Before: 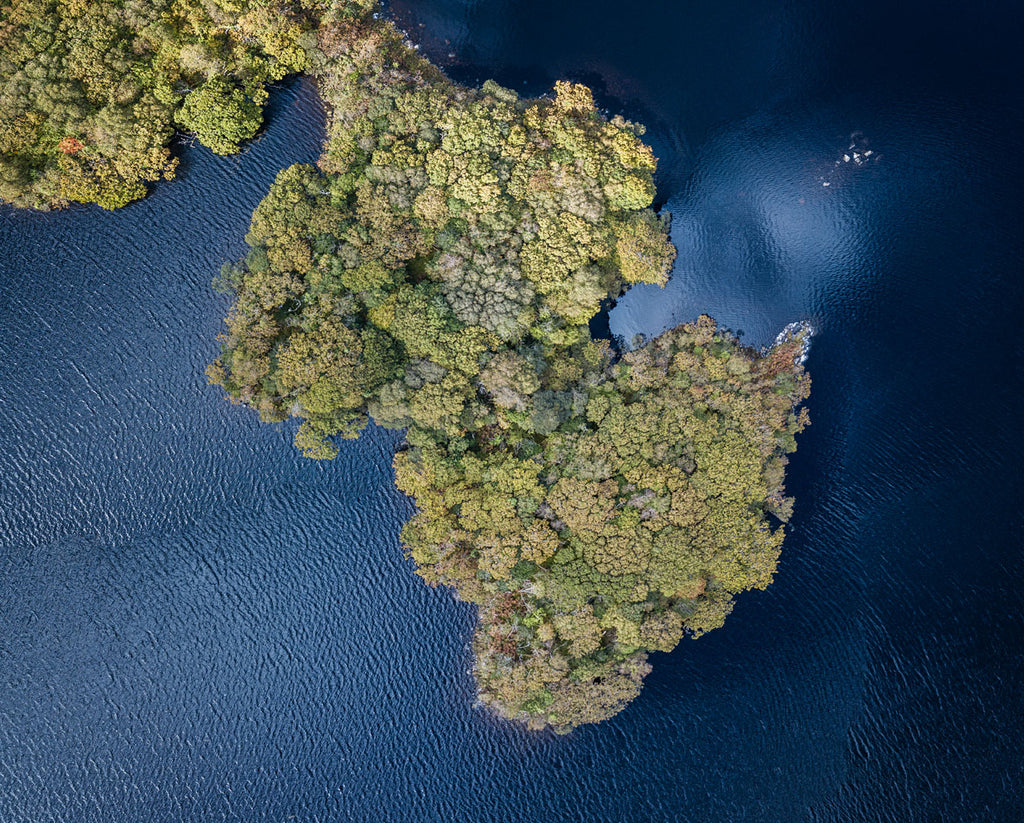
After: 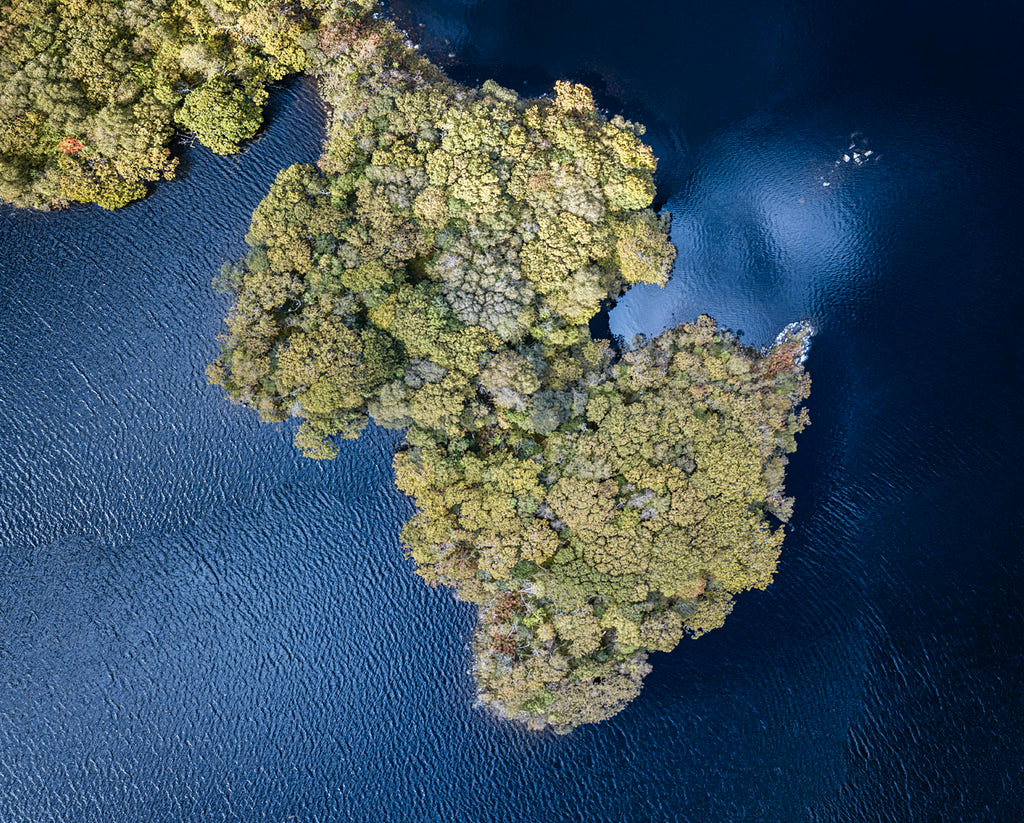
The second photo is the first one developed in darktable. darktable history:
tone curve: curves: ch0 [(0, 0) (0.037, 0.025) (0.131, 0.093) (0.275, 0.256) (0.497, 0.51) (0.617, 0.643) (0.704, 0.732) (0.813, 0.832) (0.911, 0.925) (0.997, 0.995)]; ch1 [(0, 0) (0.301, 0.3) (0.444, 0.45) (0.493, 0.495) (0.507, 0.503) (0.534, 0.533) (0.582, 0.58) (0.658, 0.693) (0.746, 0.77) (1, 1)]; ch2 [(0, 0) (0.246, 0.233) (0.36, 0.352) (0.415, 0.418) (0.476, 0.492) (0.502, 0.504) (0.525, 0.518) (0.539, 0.544) (0.586, 0.602) (0.634, 0.651) (0.706, 0.727) (0.853, 0.852) (1, 0.951)], color space Lab, independent channels, preserve colors none
color correction: highlights a* -0.772, highlights b* -8.92
exposure: exposure 0.2 EV, compensate highlight preservation false
